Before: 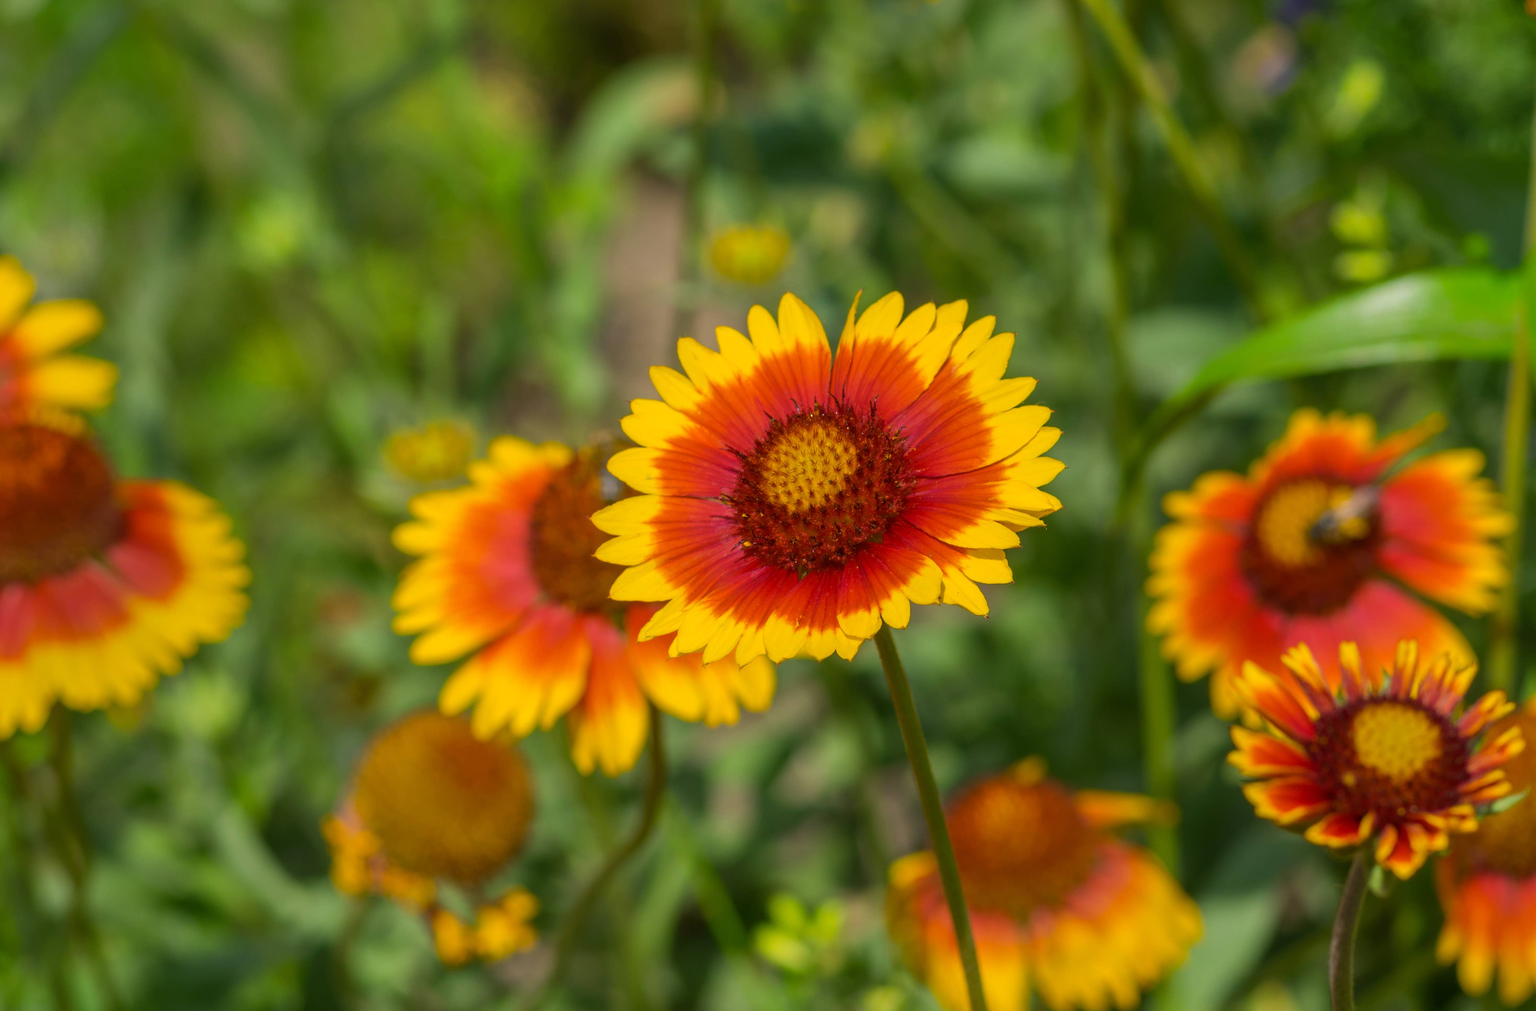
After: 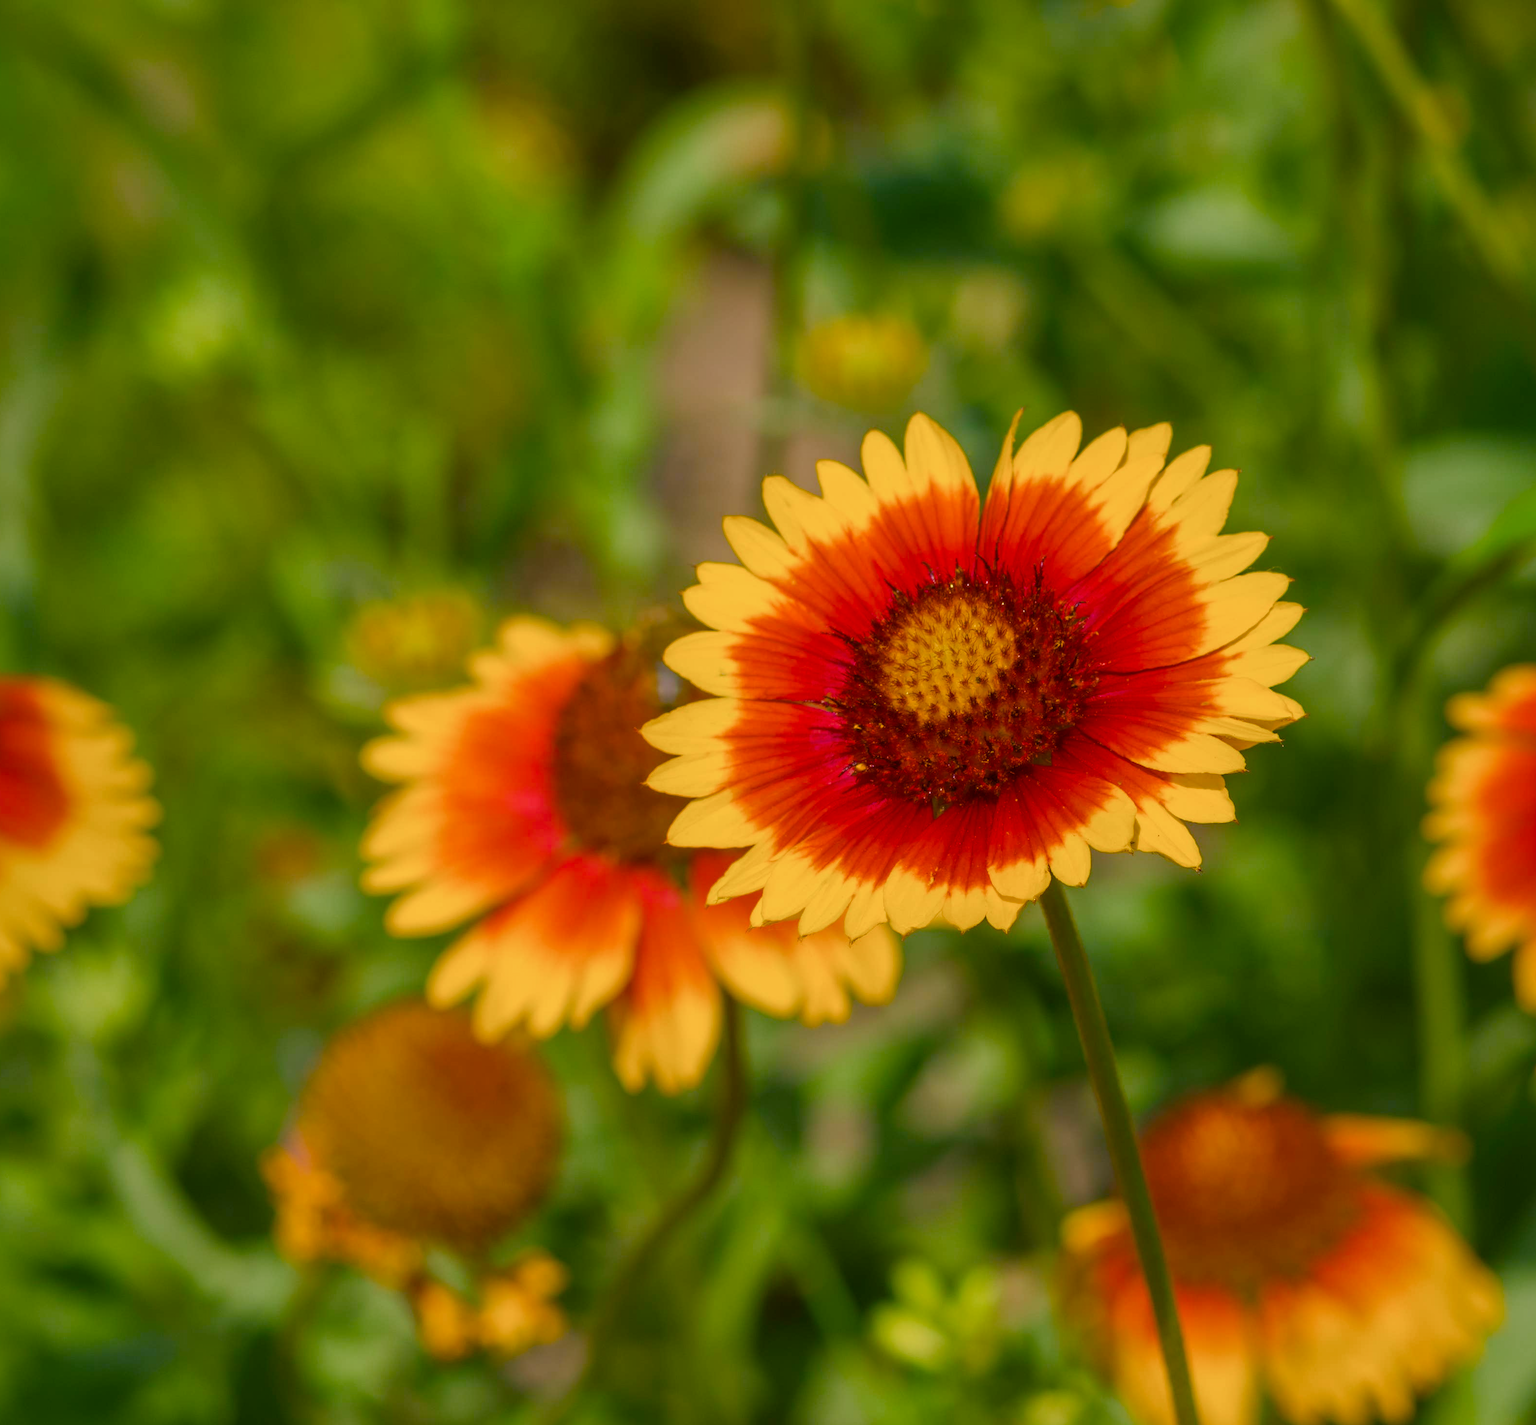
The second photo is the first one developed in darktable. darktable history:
color balance rgb: highlights gain › chroma 2.078%, highlights gain › hue 44.33°, perceptual saturation grading › global saturation -0.024%, perceptual saturation grading › highlights -17.196%, perceptual saturation grading › mid-tones 33.372%, perceptual saturation grading › shadows 50.519%
shadows and highlights: shadows 25.76, white point adjustment -2.92, highlights -30.21
crop and rotate: left 8.928%, right 20.132%
